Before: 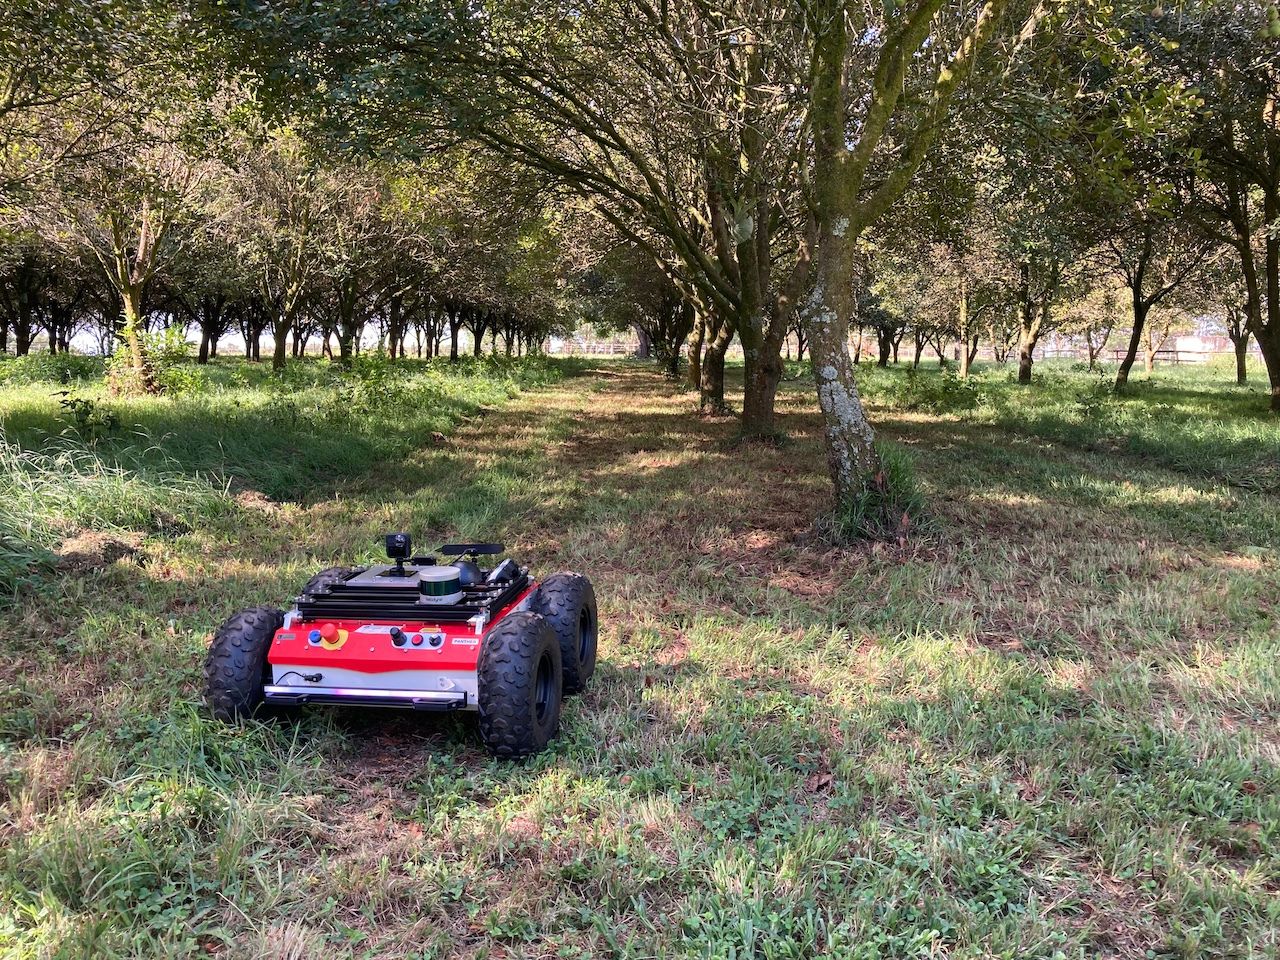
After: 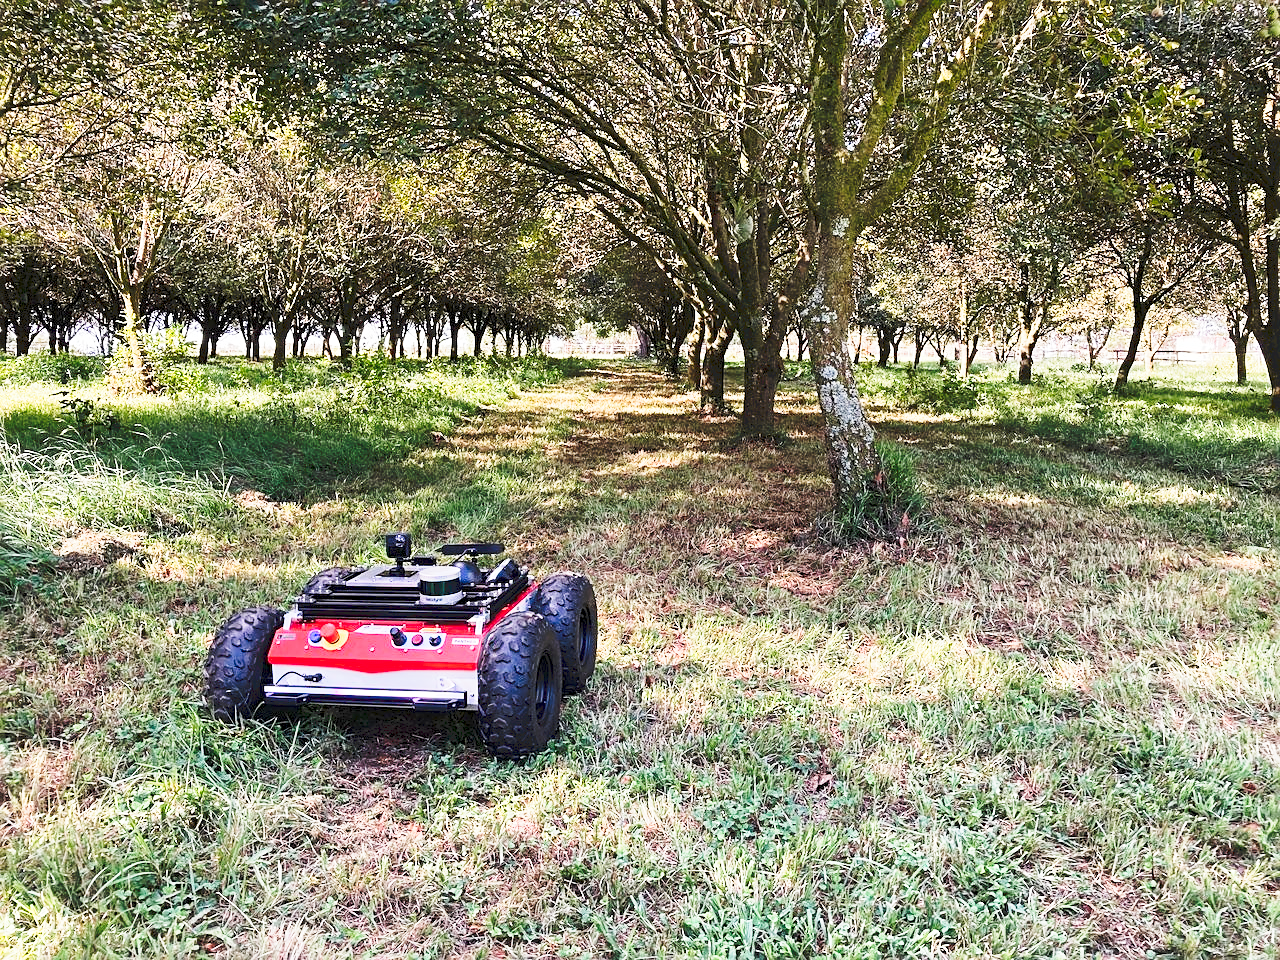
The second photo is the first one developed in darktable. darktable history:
tone curve: curves: ch0 [(0, 0) (0.003, 0.037) (0.011, 0.061) (0.025, 0.104) (0.044, 0.145) (0.069, 0.145) (0.1, 0.127) (0.136, 0.175) (0.177, 0.207) (0.224, 0.252) (0.277, 0.341) (0.335, 0.446) (0.399, 0.554) (0.468, 0.658) (0.543, 0.757) (0.623, 0.843) (0.709, 0.919) (0.801, 0.958) (0.898, 0.975) (1, 1)], preserve colors none
sharpen: on, module defaults
